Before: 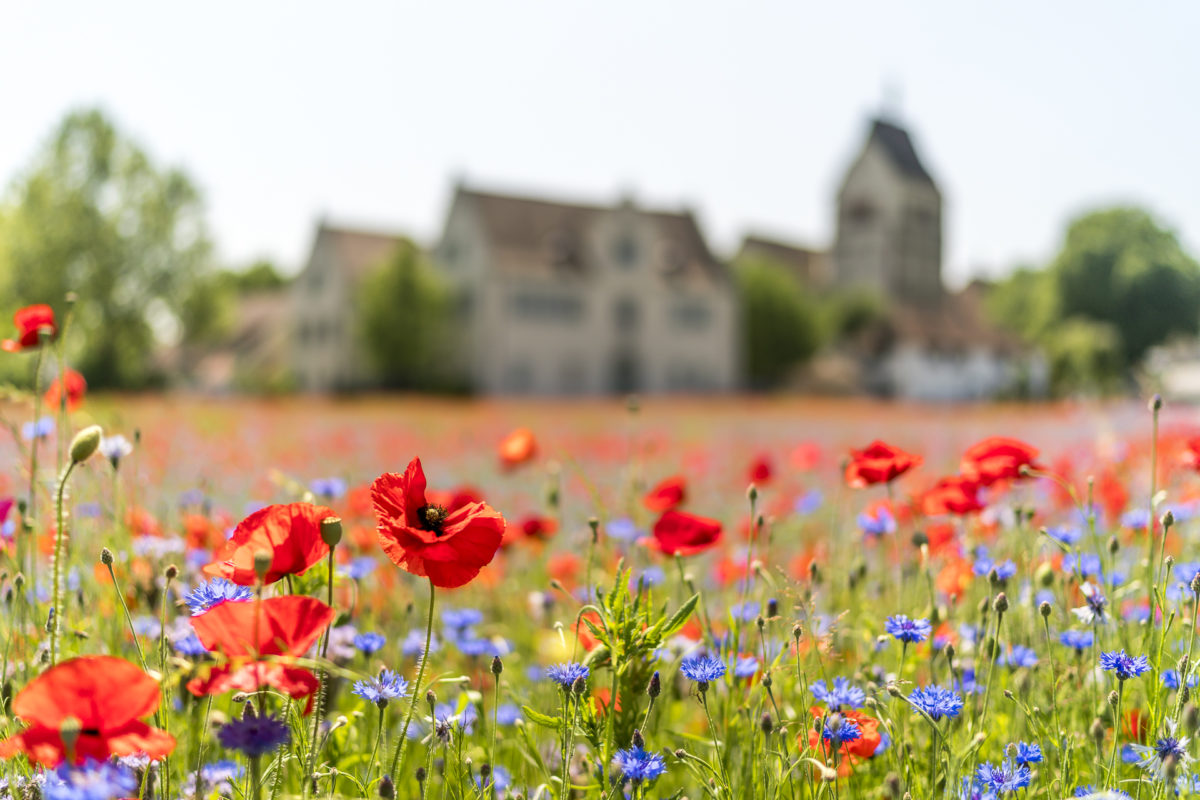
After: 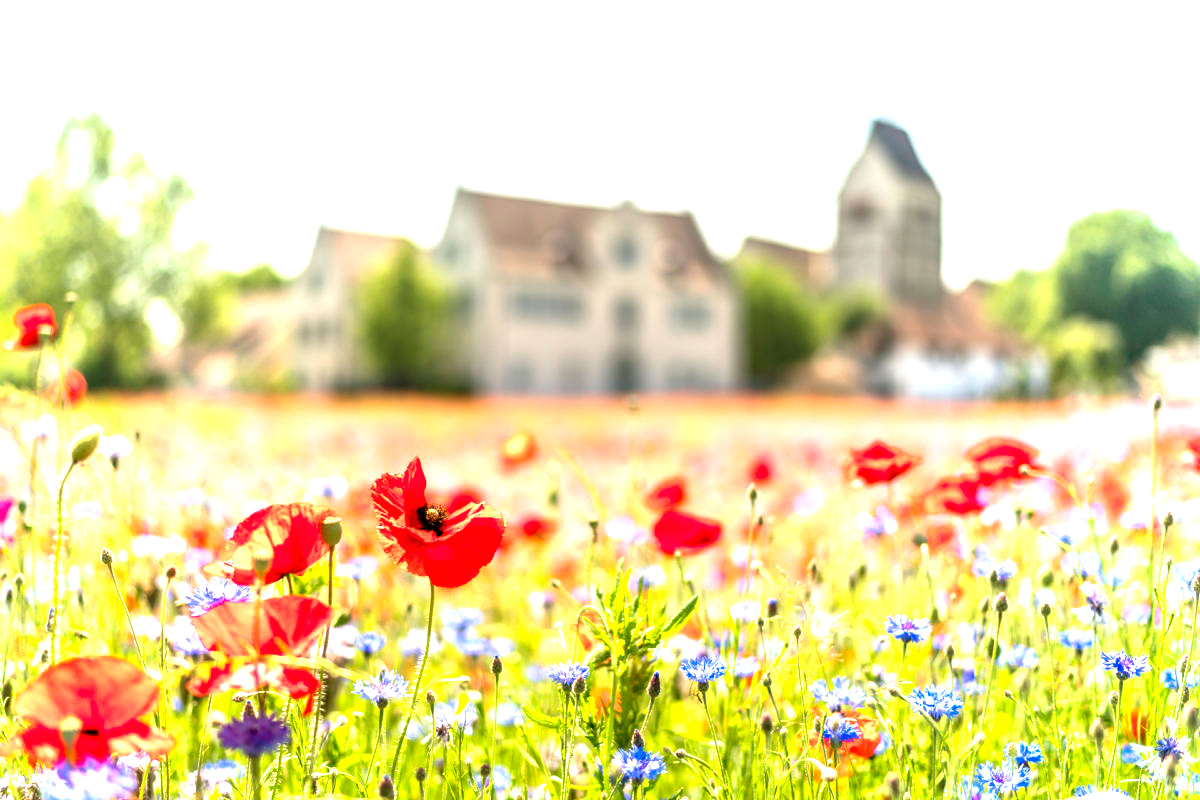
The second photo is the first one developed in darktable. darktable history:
exposure: black level correction 0, exposure 1.454 EV, compensate exposure bias true, compensate highlight preservation false
